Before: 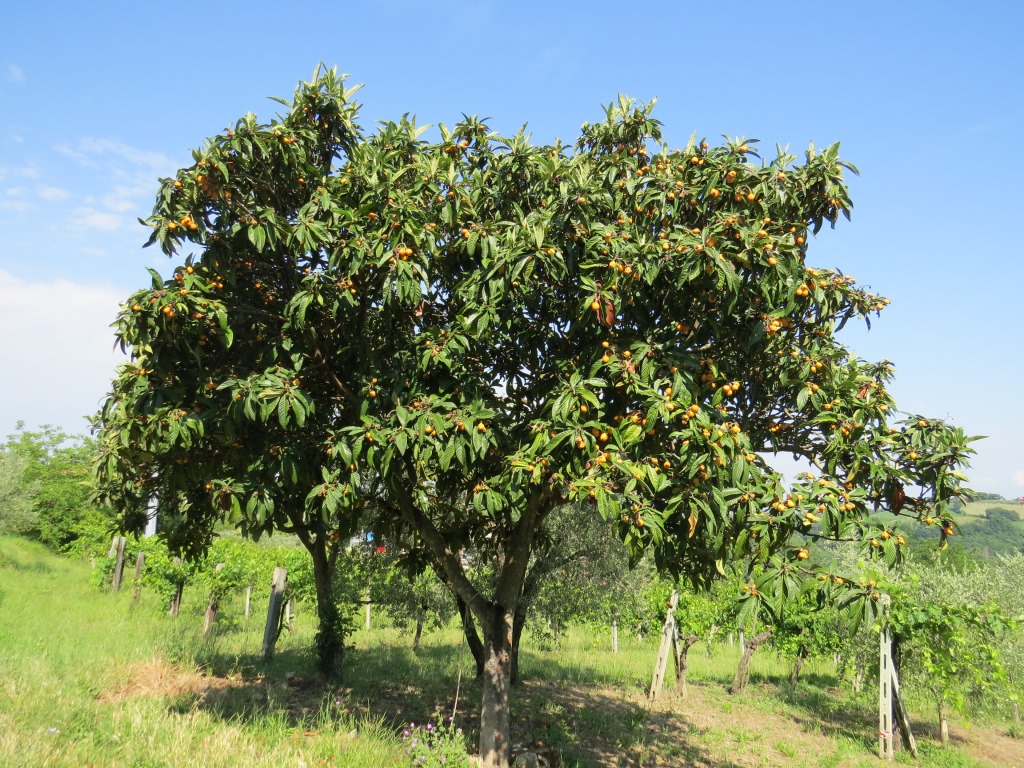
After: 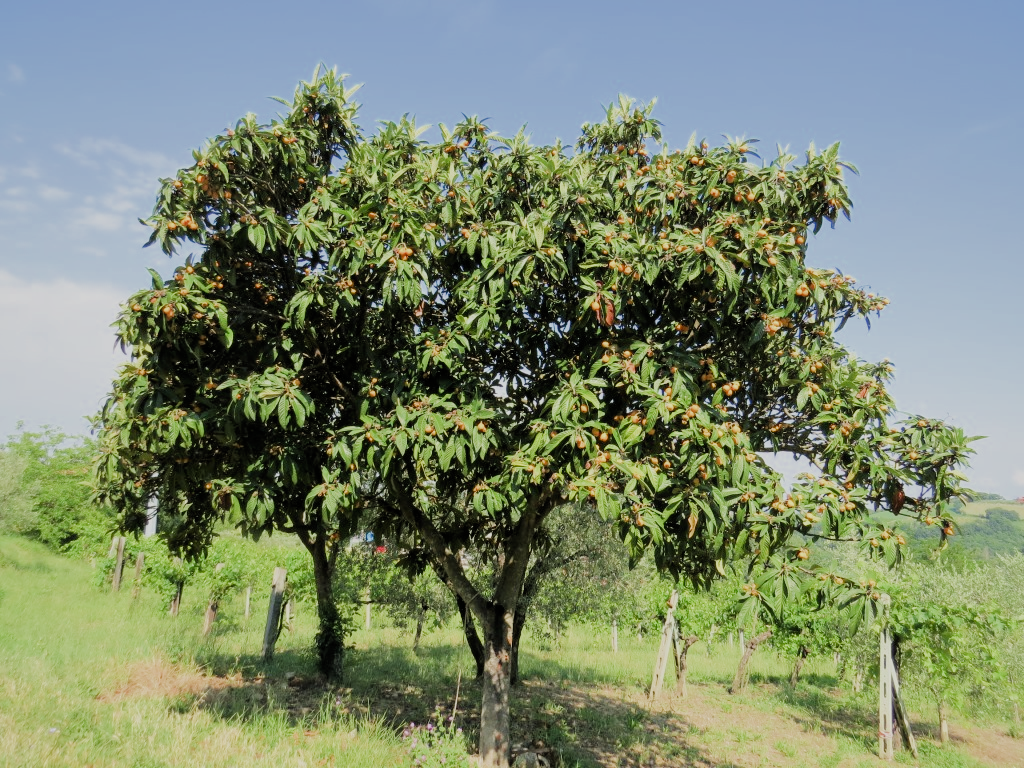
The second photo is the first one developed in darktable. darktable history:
filmic rgb: black relative exposure -7.14 EV, white relative exposure 5.34 EV, hardness 3.03, add noise in highlights 0, preserve chrominance max RGB, color science v3 (2019), use custom middle-gray values true, contrast in highlights soft
exposure: black level correction 0.001, exposure 0.676 EV, compensate exposure bias true, compensate highlight preservation false
shadows and highlights: shadows -20.48, white point adjustment -2.13, highlights -35.04
